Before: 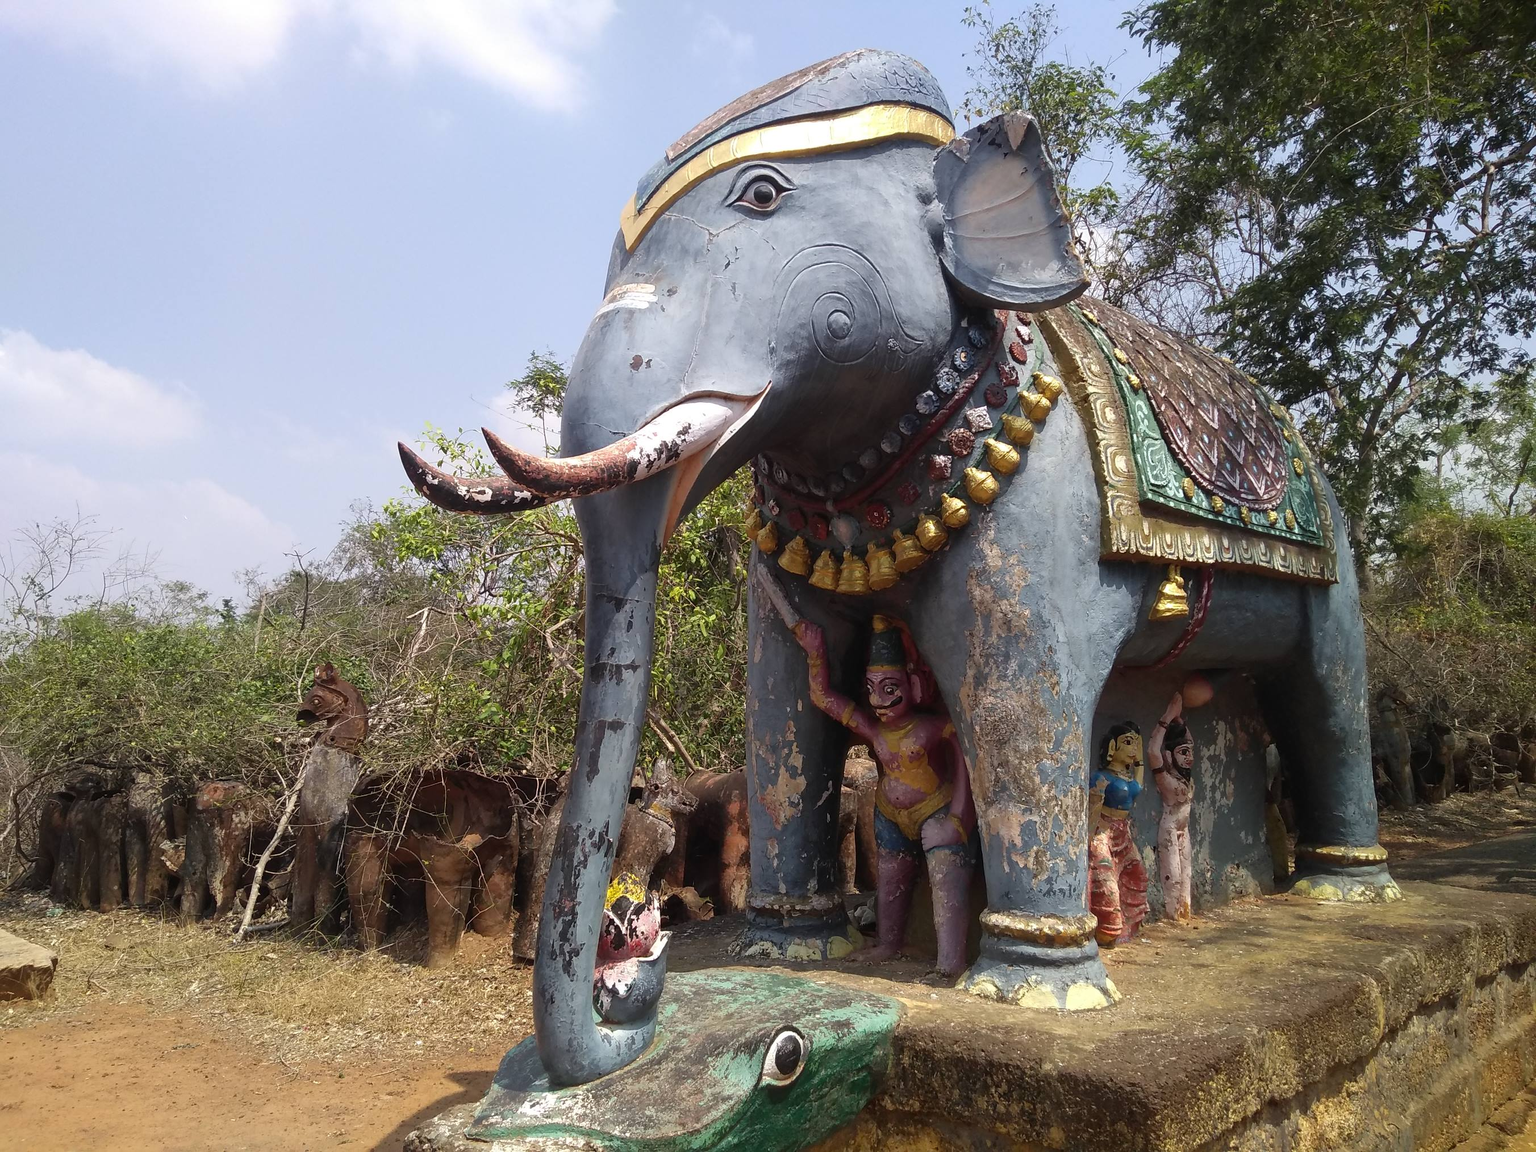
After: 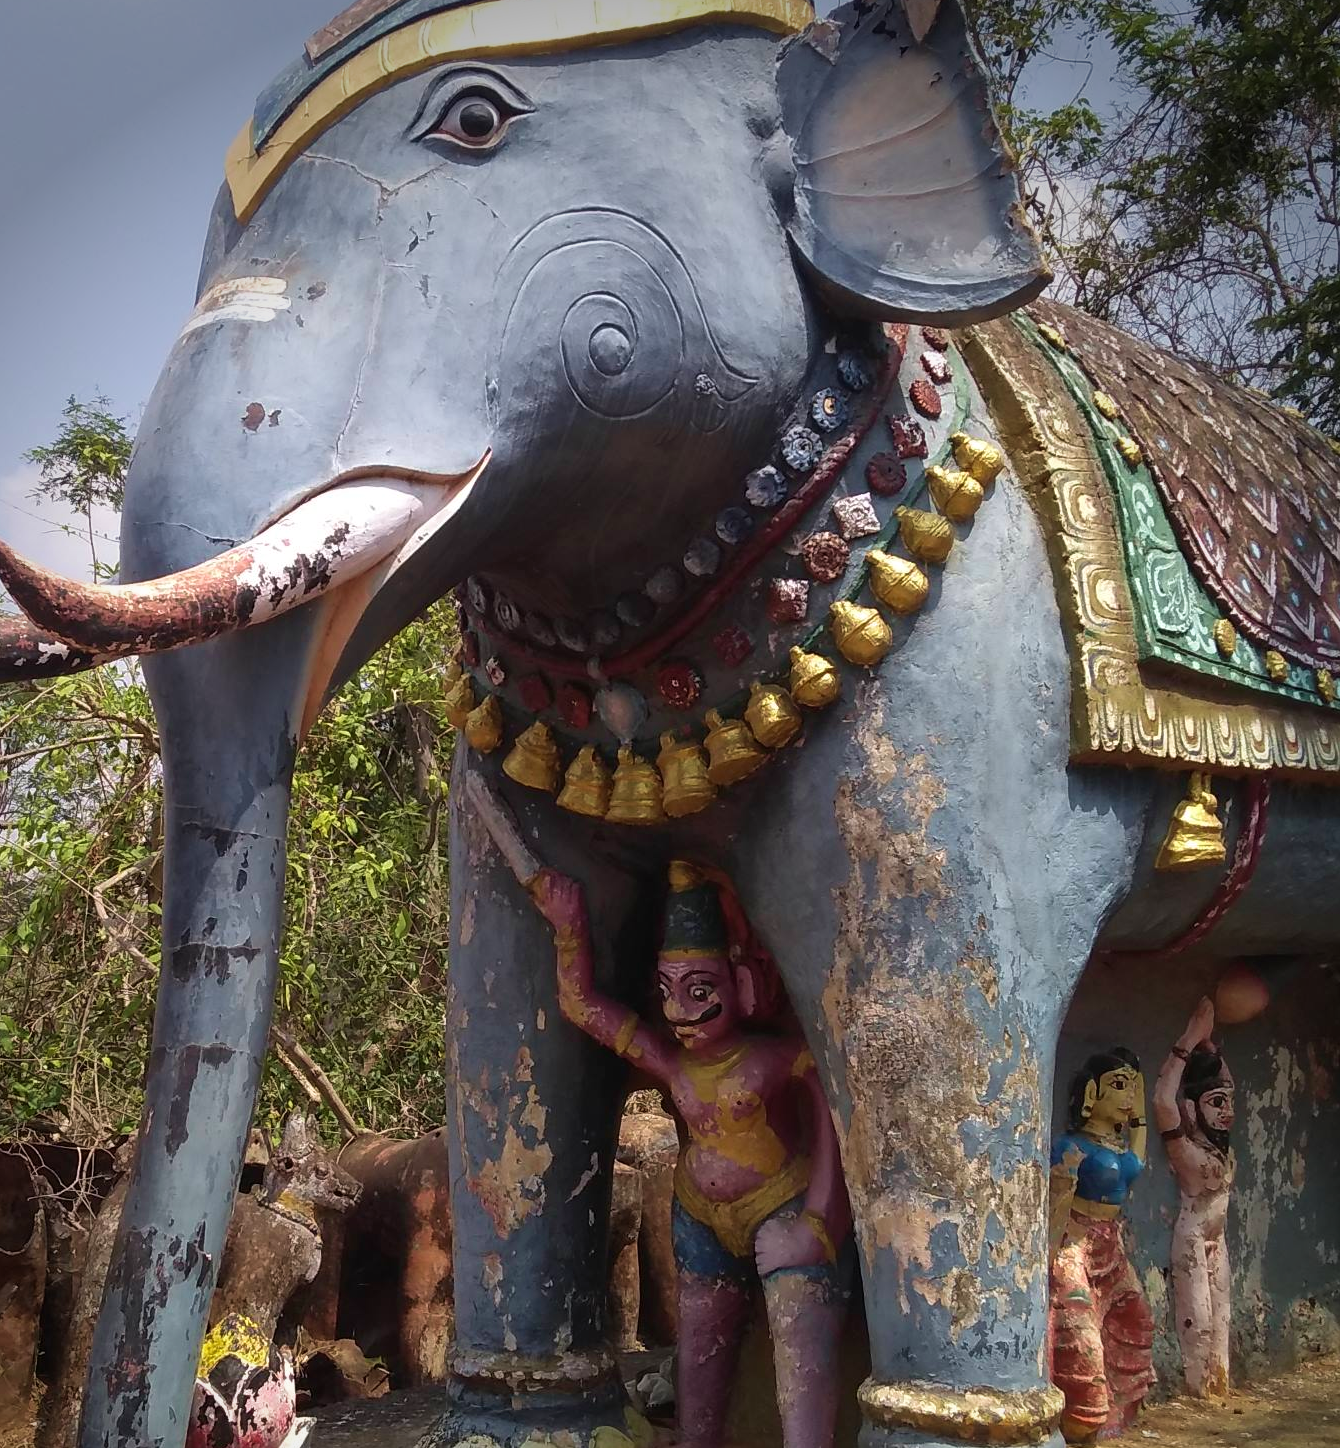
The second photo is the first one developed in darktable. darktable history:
crop: left 32.075%, top 10.976%, right 18.355%, bottom 17.596%
vignetting: brightness -0.629, saturation -0.007, center (-0.028, 0.239)
tone equalizer: on, module defaults
velvia: on, module defaults
